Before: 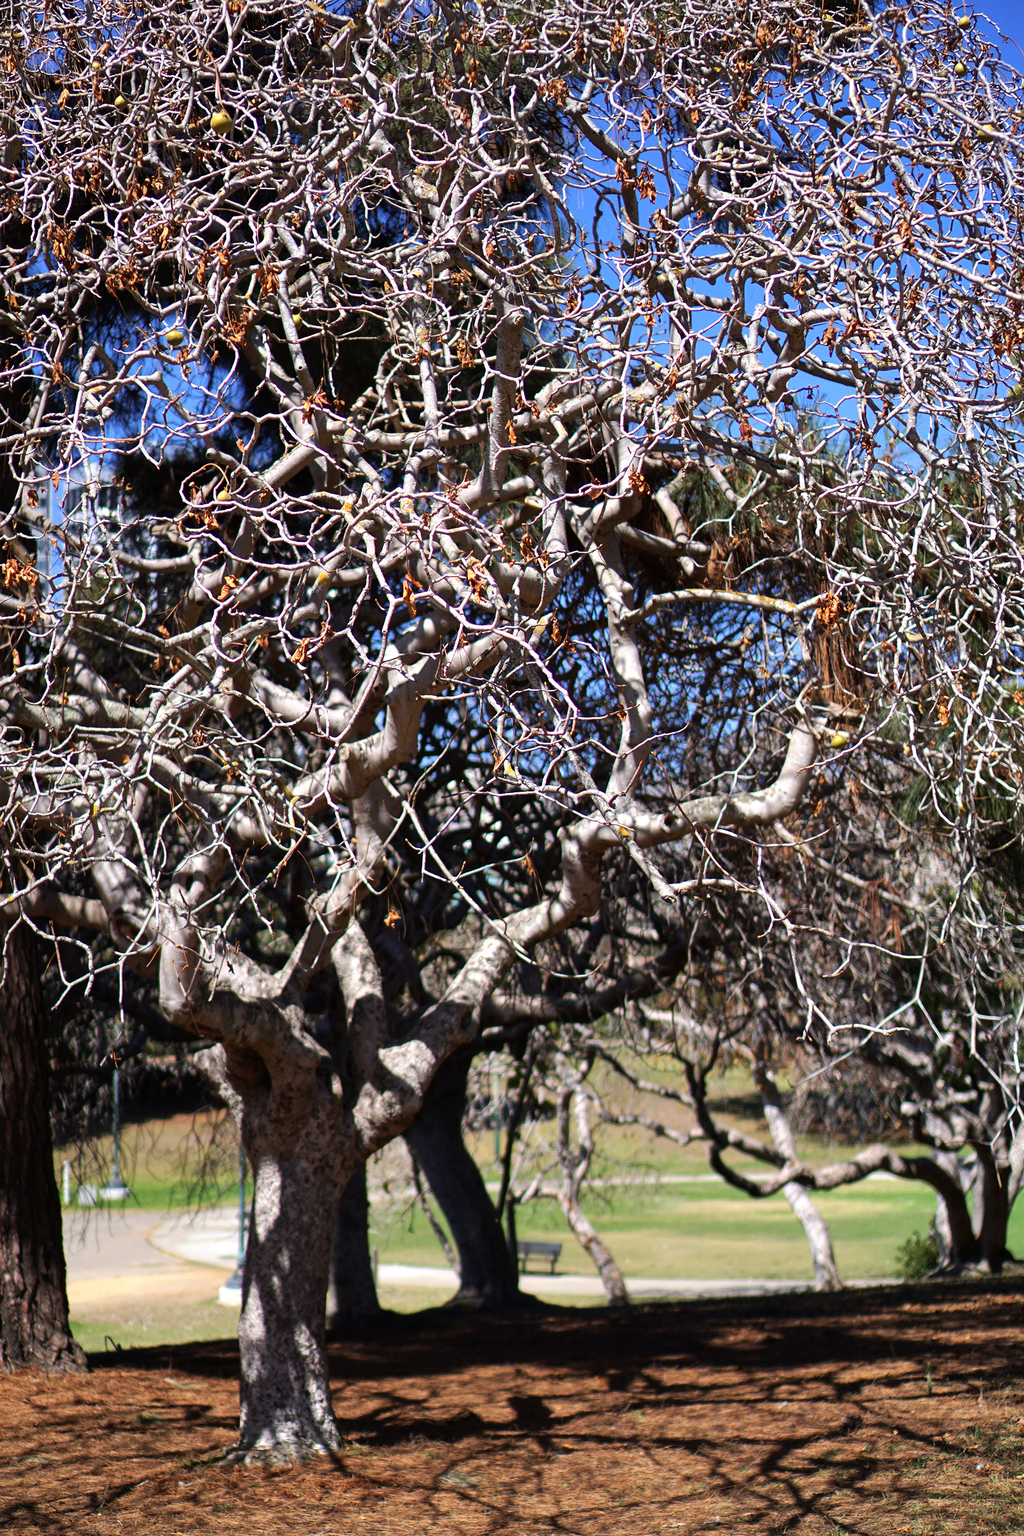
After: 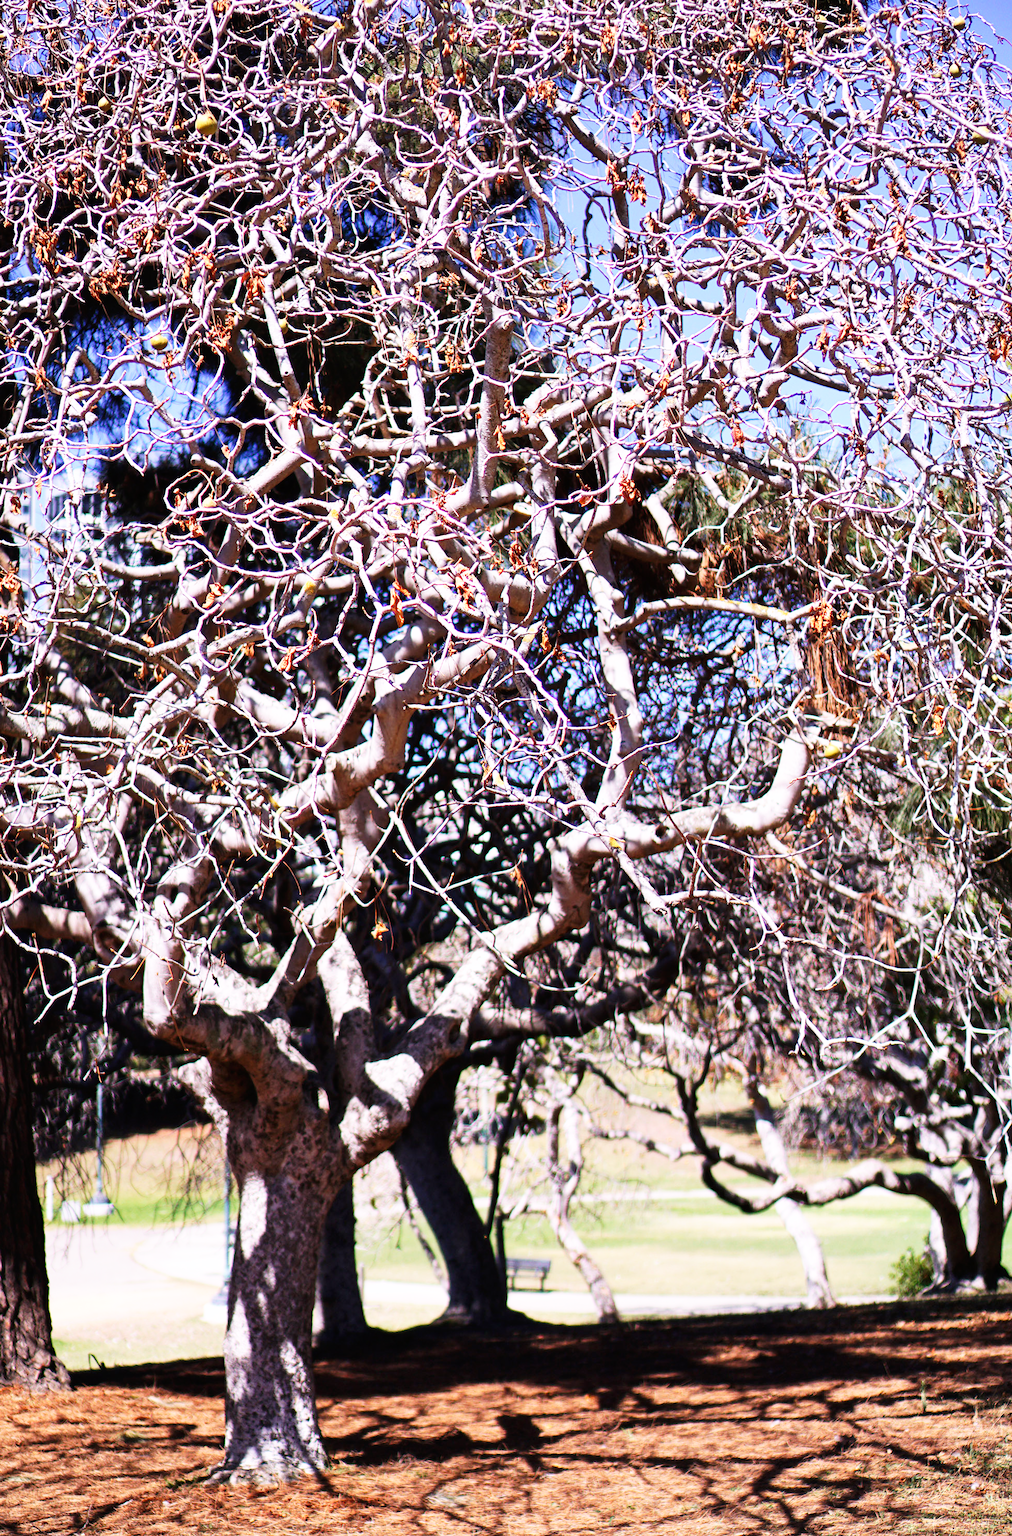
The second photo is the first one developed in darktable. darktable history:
crop and rotate: left 1.774%, right 0.633%, bottom 1.28%
color balance: contrast -15%
white balance: red 1.066, blue 1.119
base curve: curves: ch0 [(0, 0) (0.007, 0.004) (0.027, 0.03) (0.046, 0.07) (0.207, 0.54) (0.442, 0.872) (0.673, 0.972) (1, 1)], preserve colors none
